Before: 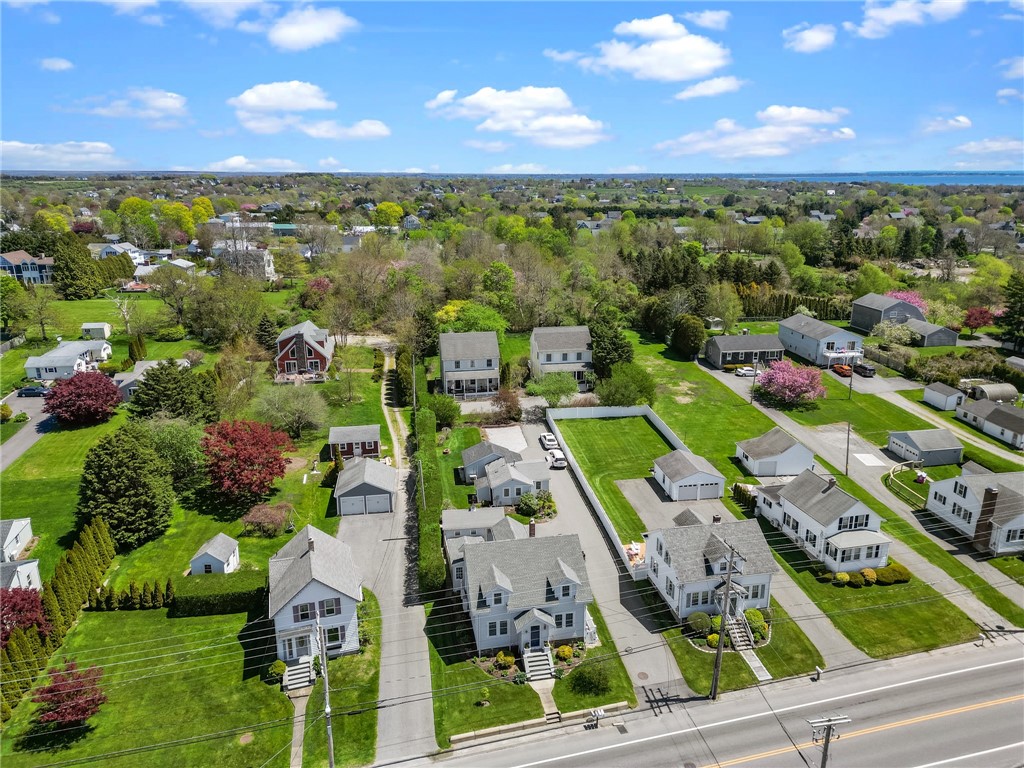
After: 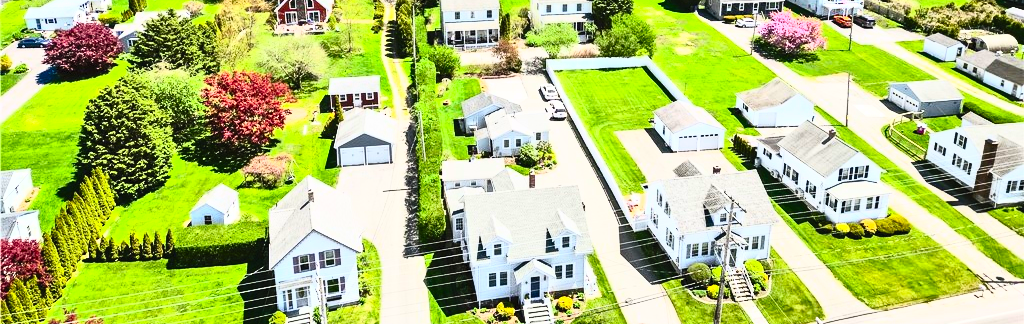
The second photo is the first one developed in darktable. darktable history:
crop: top 45.551%, bottom 12.262%
tone equalizer: -8 EV 0.001 EV, -7 EV -0.004 EV, -6 EV 0.009 EV, -5 EV 0.032 EV, -4 EV 0.276 EV, -3 EV 0.644 EV, -2 EV 0.584 EV, -1 EV 0.187 EV, +0 EV 0.024 EV
contrast brightness saturation: contrast 0.83, brightness 0.59, saturation 0.59
